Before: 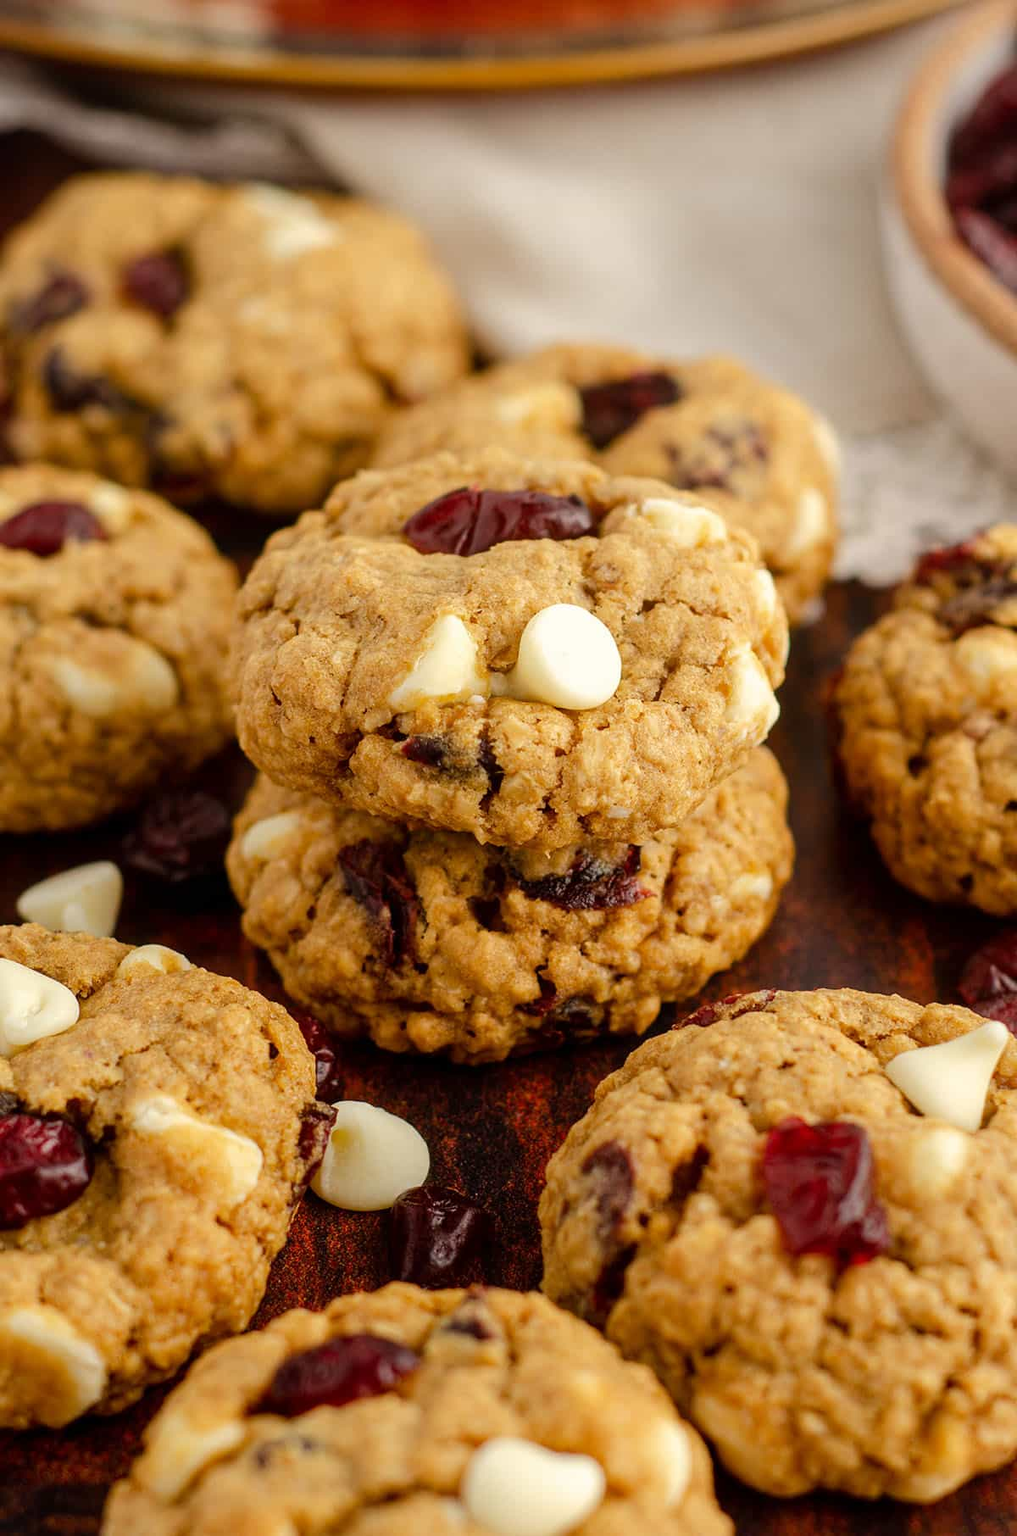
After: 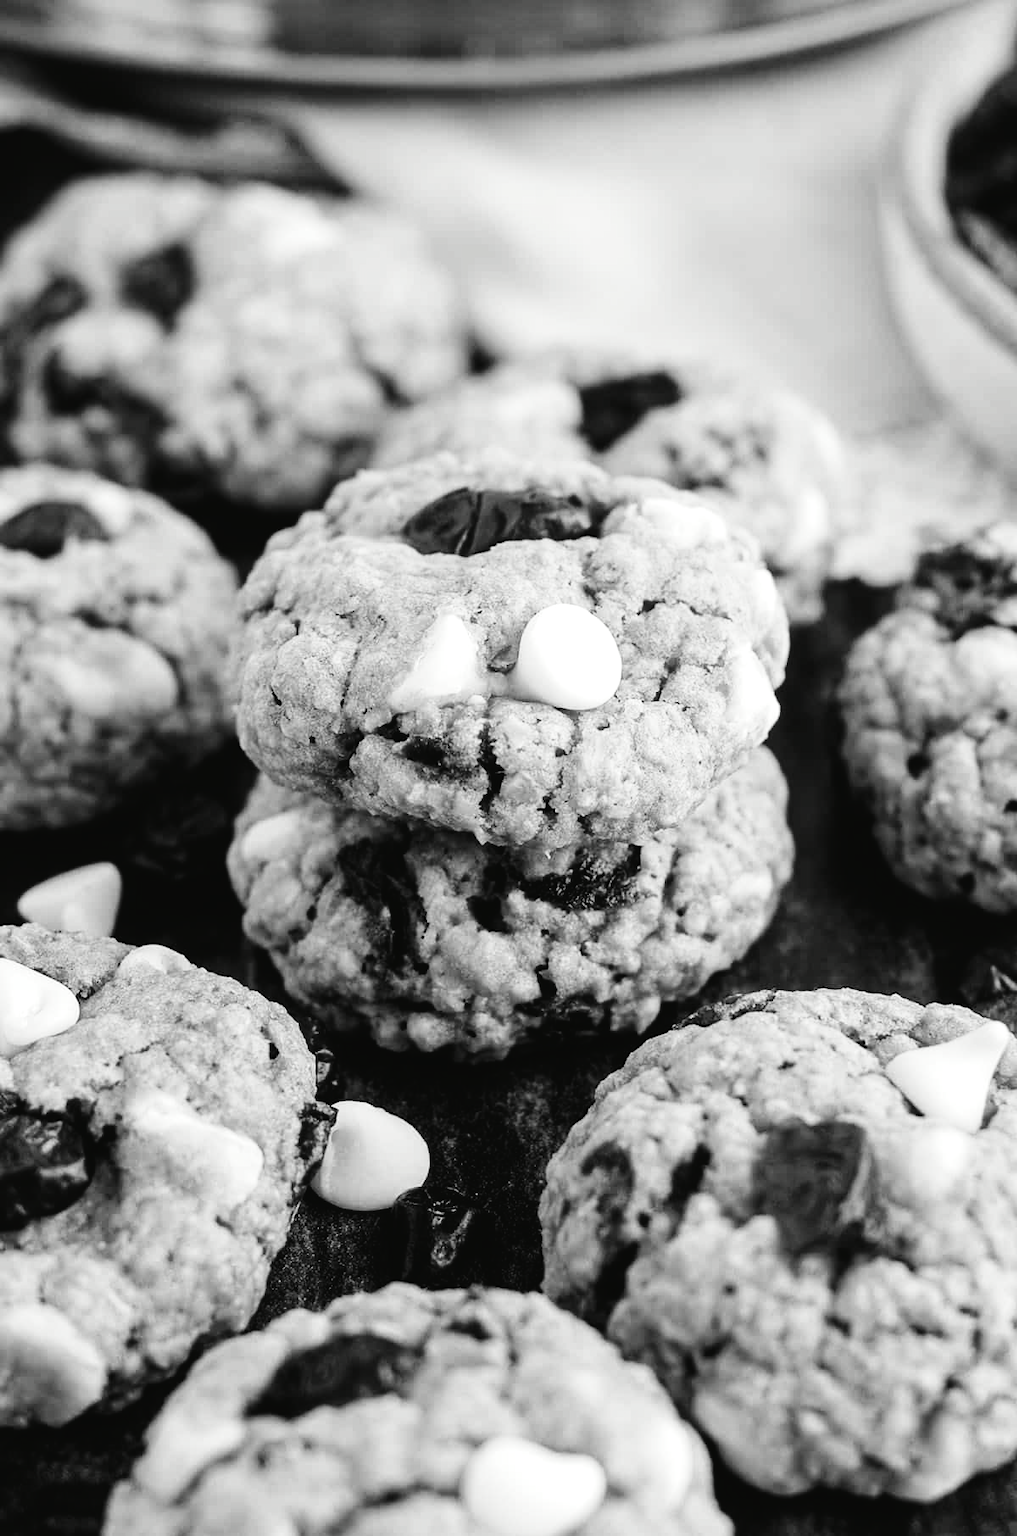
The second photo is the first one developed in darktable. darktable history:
exposure: exposure 0.2 EV, compensate highlight preservation false
base curve: curves: ch0 [(0, 0) (0.073, 0.04) (0.157, 0.139) (0.492, 0.492) (0.758, 0.758) (1, 1)], preserve colors none
contrast brightness saturation: saturation -1
tone curve: curves: ch0 [(0, 0.024) (0.049, 0.038) (0.176, 0.162) (0.311, 0.337) (0.416, 0.471) (0.565, 0.658) (0.817, 0.911) (1, 1)]; ch1 [(0, 0) (0.351, 0.347) (0.446, 0.42) (0.481, 0.463) (0.504, 0.504) (0.522, 0.521) (0.546, 0.563) (0.622, 0.664) (0.728, 0.786) (1, 1)]; ch2 [(0, 0) (0.327, 0.324) (0.427, 0.413) (0.458, 0.444) (0.502, 0.504) (0.526, 0.539) (0.547, 0.581) (0.601, 0.61) (0.76, 0.765) (1, 1)], color space Lab, independent channels, preserve colors none
